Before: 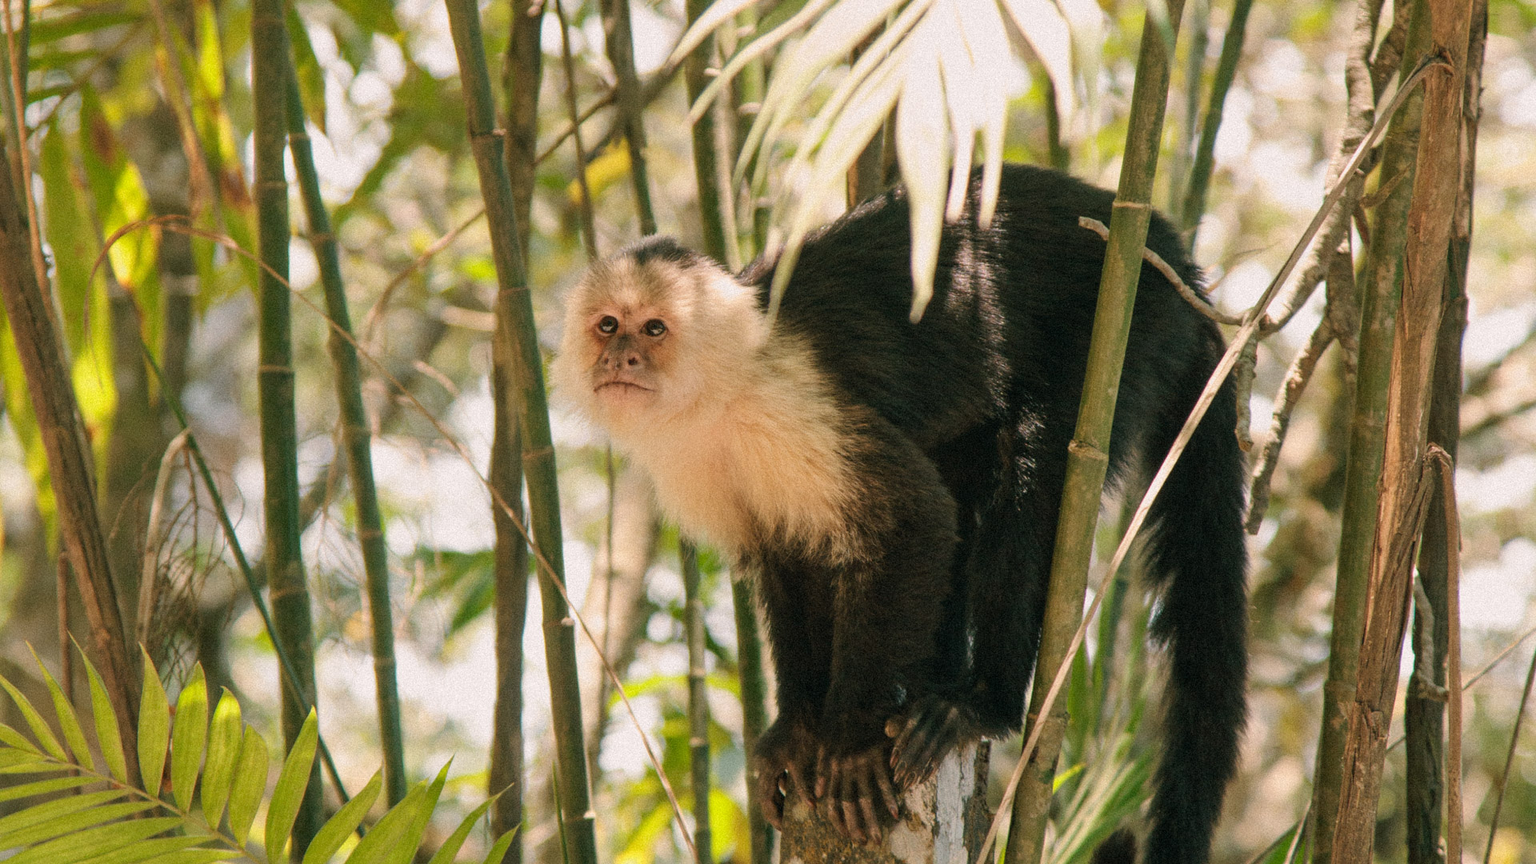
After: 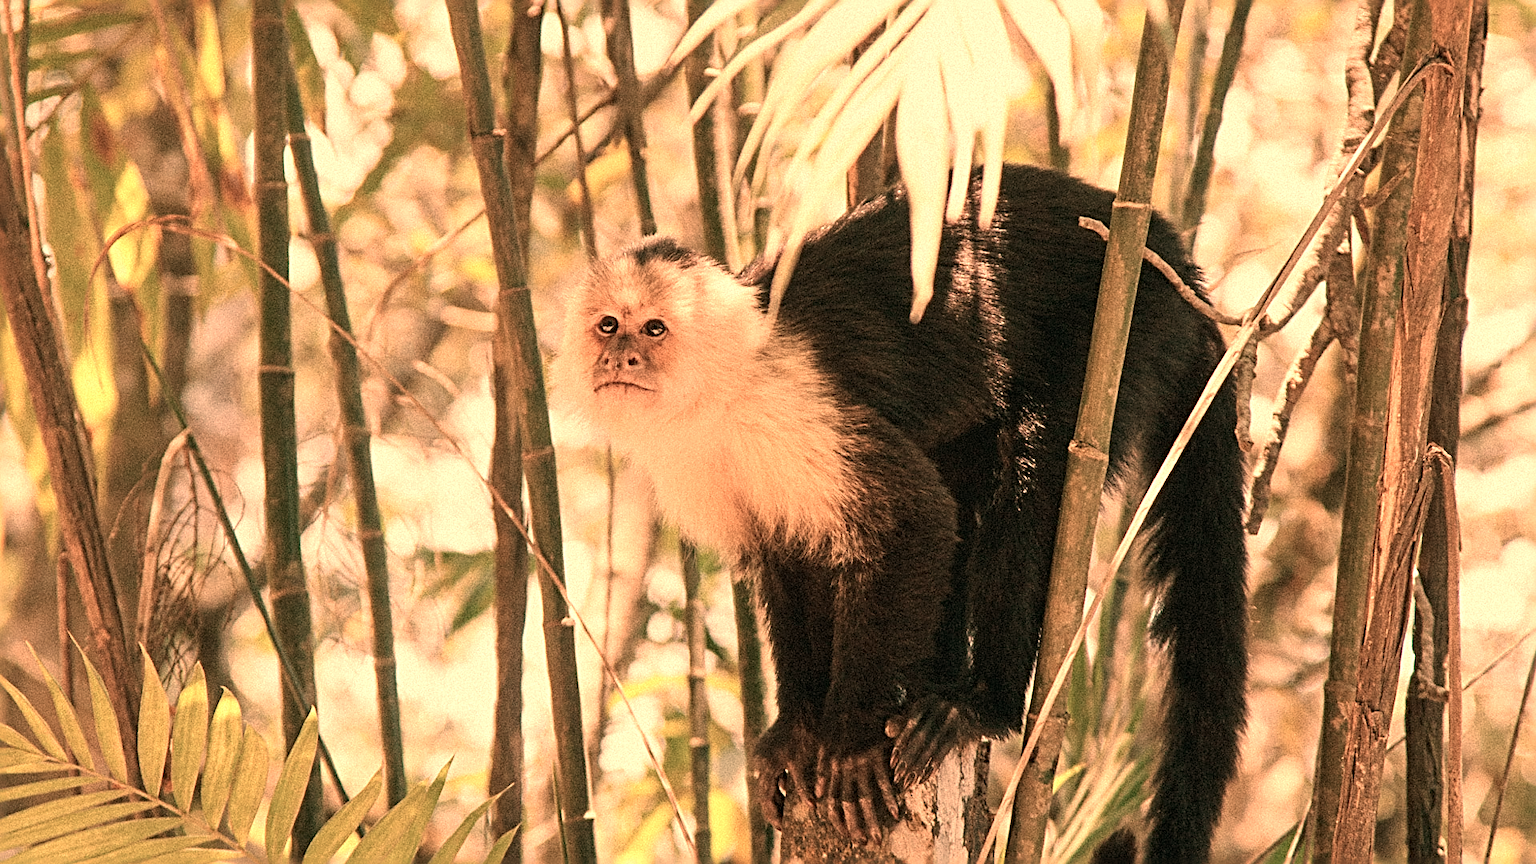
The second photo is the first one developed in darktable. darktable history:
contrast brightness saturation: contrast 0.1, saturation -0.3
white balance: red 1.467, blue 0.684
exposure: exposure 0.15 EV, compensate highlight preservation false
sharpen: radius 3.025, amount 0.757
